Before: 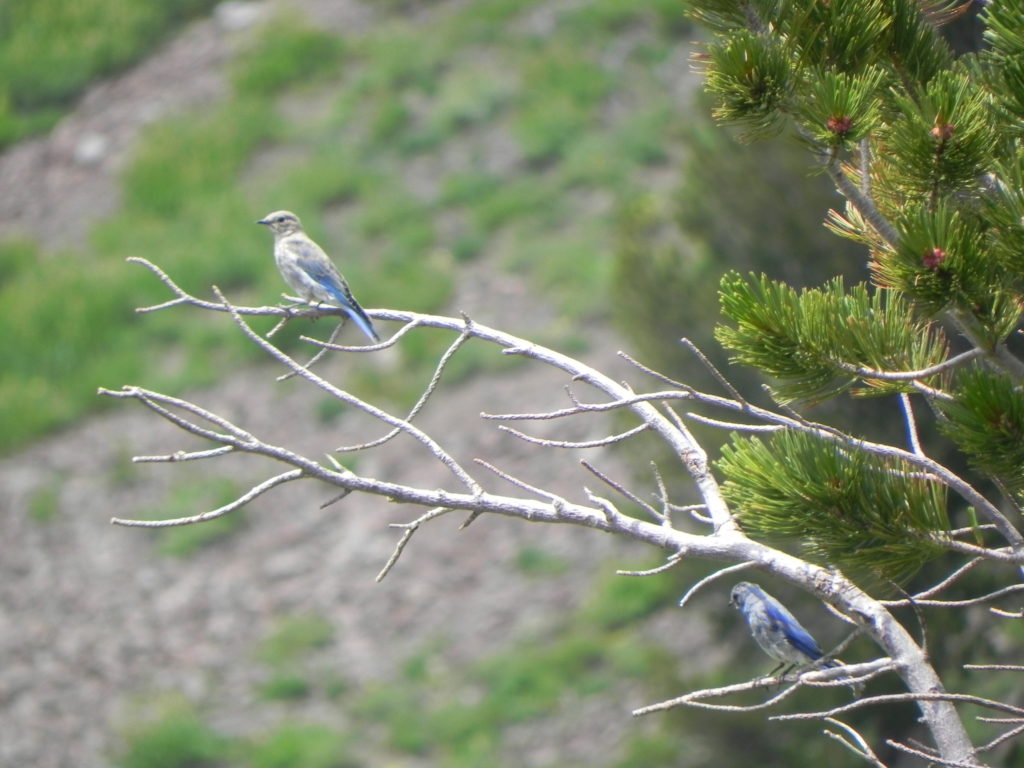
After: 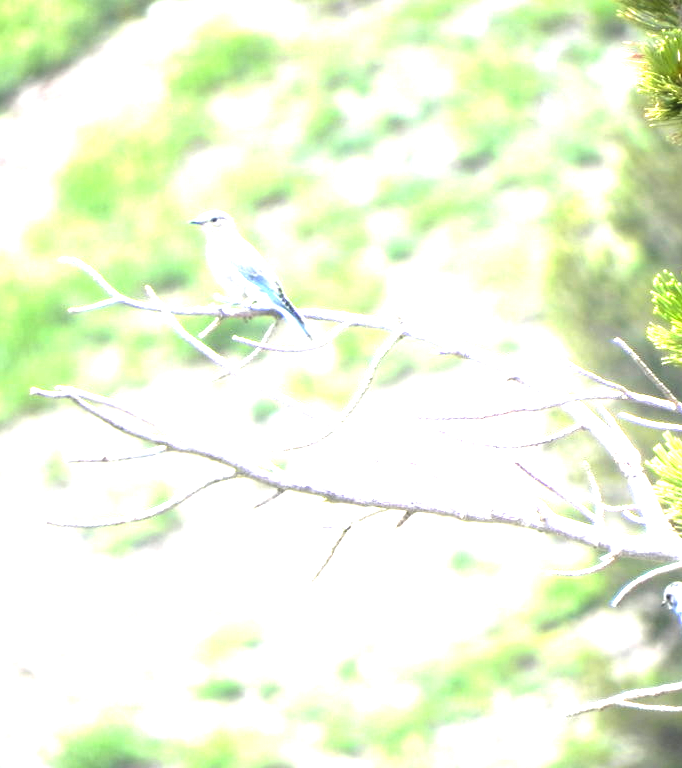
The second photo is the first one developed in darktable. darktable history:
exposure: black level correction 0.001, exposure 1.84 EV, compensate highlight preservation false
levels: levels [0.029, 0.545, 0.971]
crop and rotate: left 6.617%, right 26.717%
rgb levels: levels [[0.029, 0.461, 0.922], [0, 0.5, 1], [0, 0.5, 1]]
